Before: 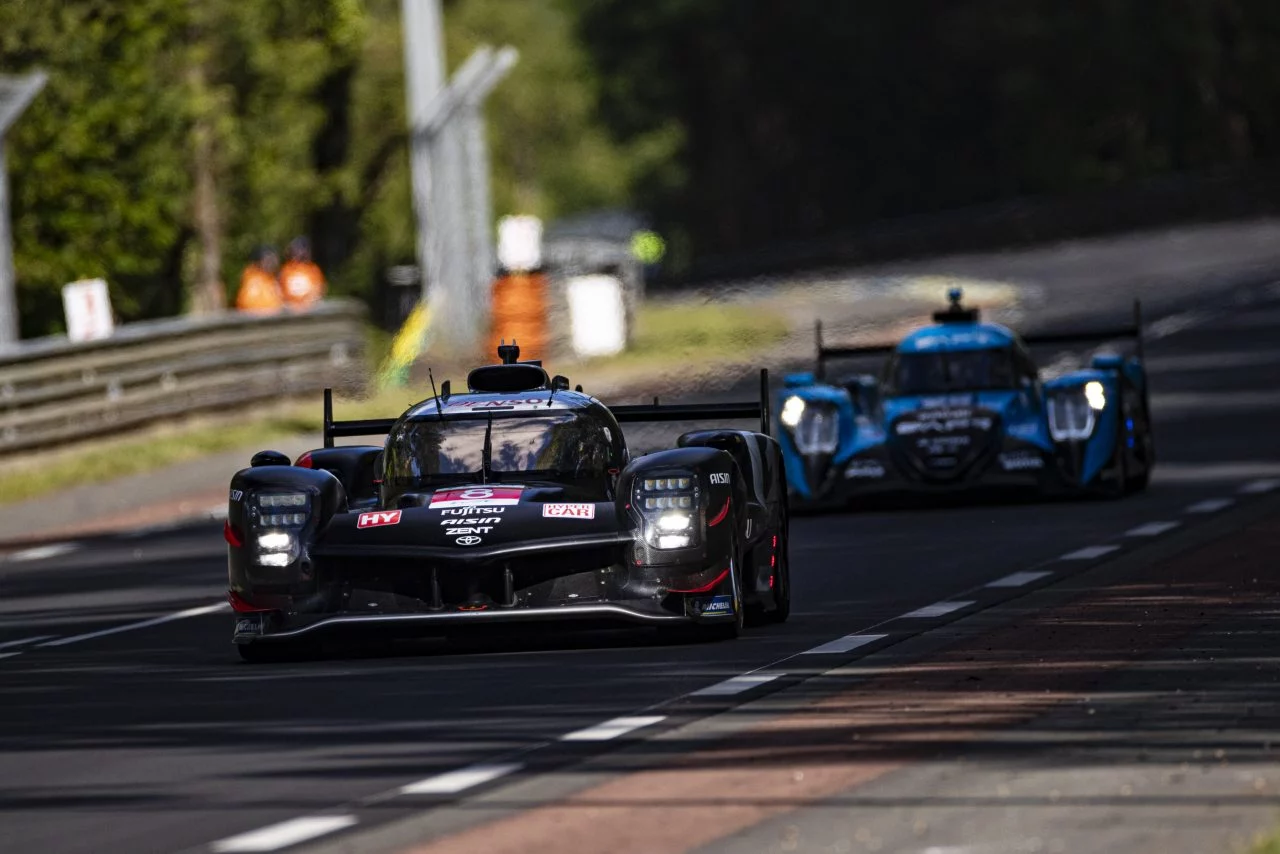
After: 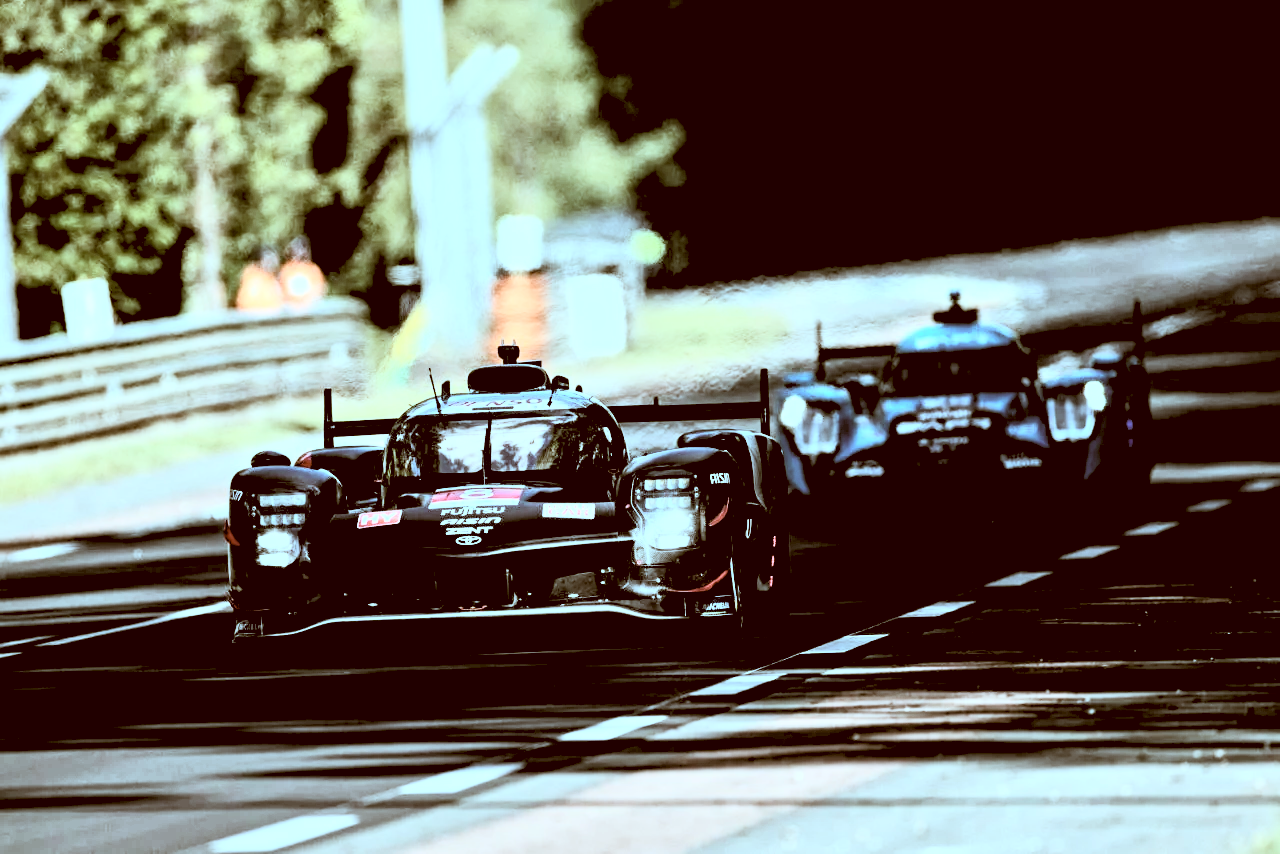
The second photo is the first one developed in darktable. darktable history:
color correction: highlights a* -14.62, highlights b* -16.22, shadows a* 10.12, shadows b* 29.4
contrast brightness saturation: contrast 0.57, brightness 0.57, saturation -0.34
tone equalizer: -7 EV 0.15 EV, -6 EV 0.6 EV, -5 EV 1.15 EV, -4 EV 1.33 EV, -3 EV 1.15 EV, -2 EV 0.6 EV, -1 EV 0.15 EV, mask exposure compensation -0.5 EV
rgb levels: levels [[0.029, 0.461, 0.922], [0, 0.5, 1], [0, 0.5, 1]]
